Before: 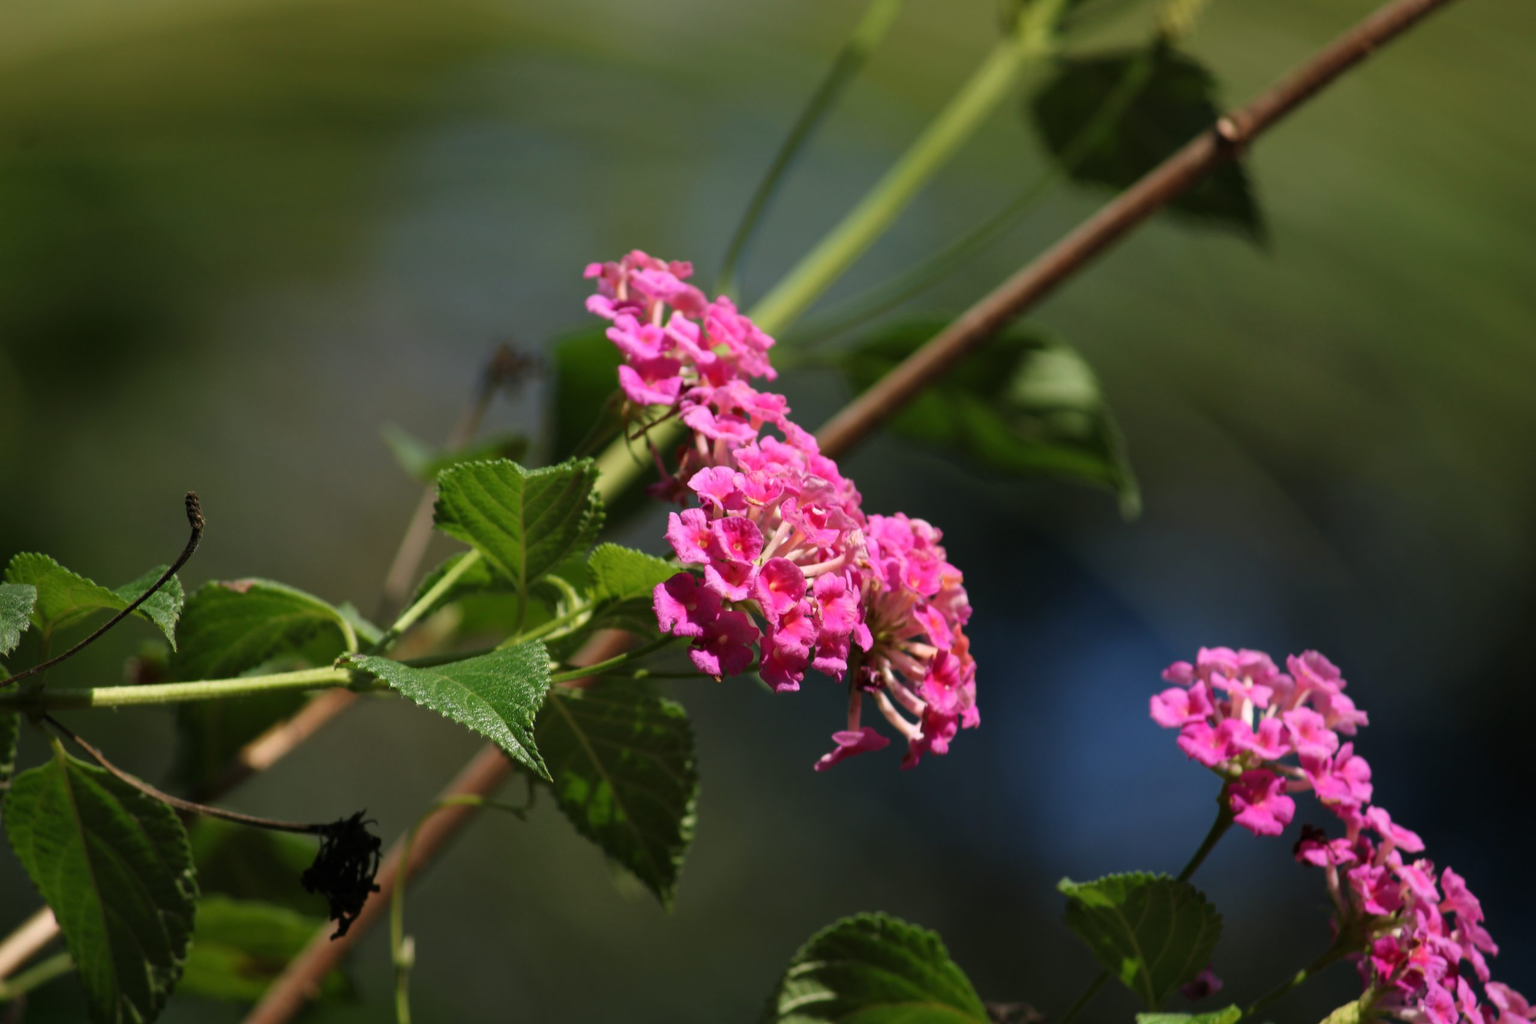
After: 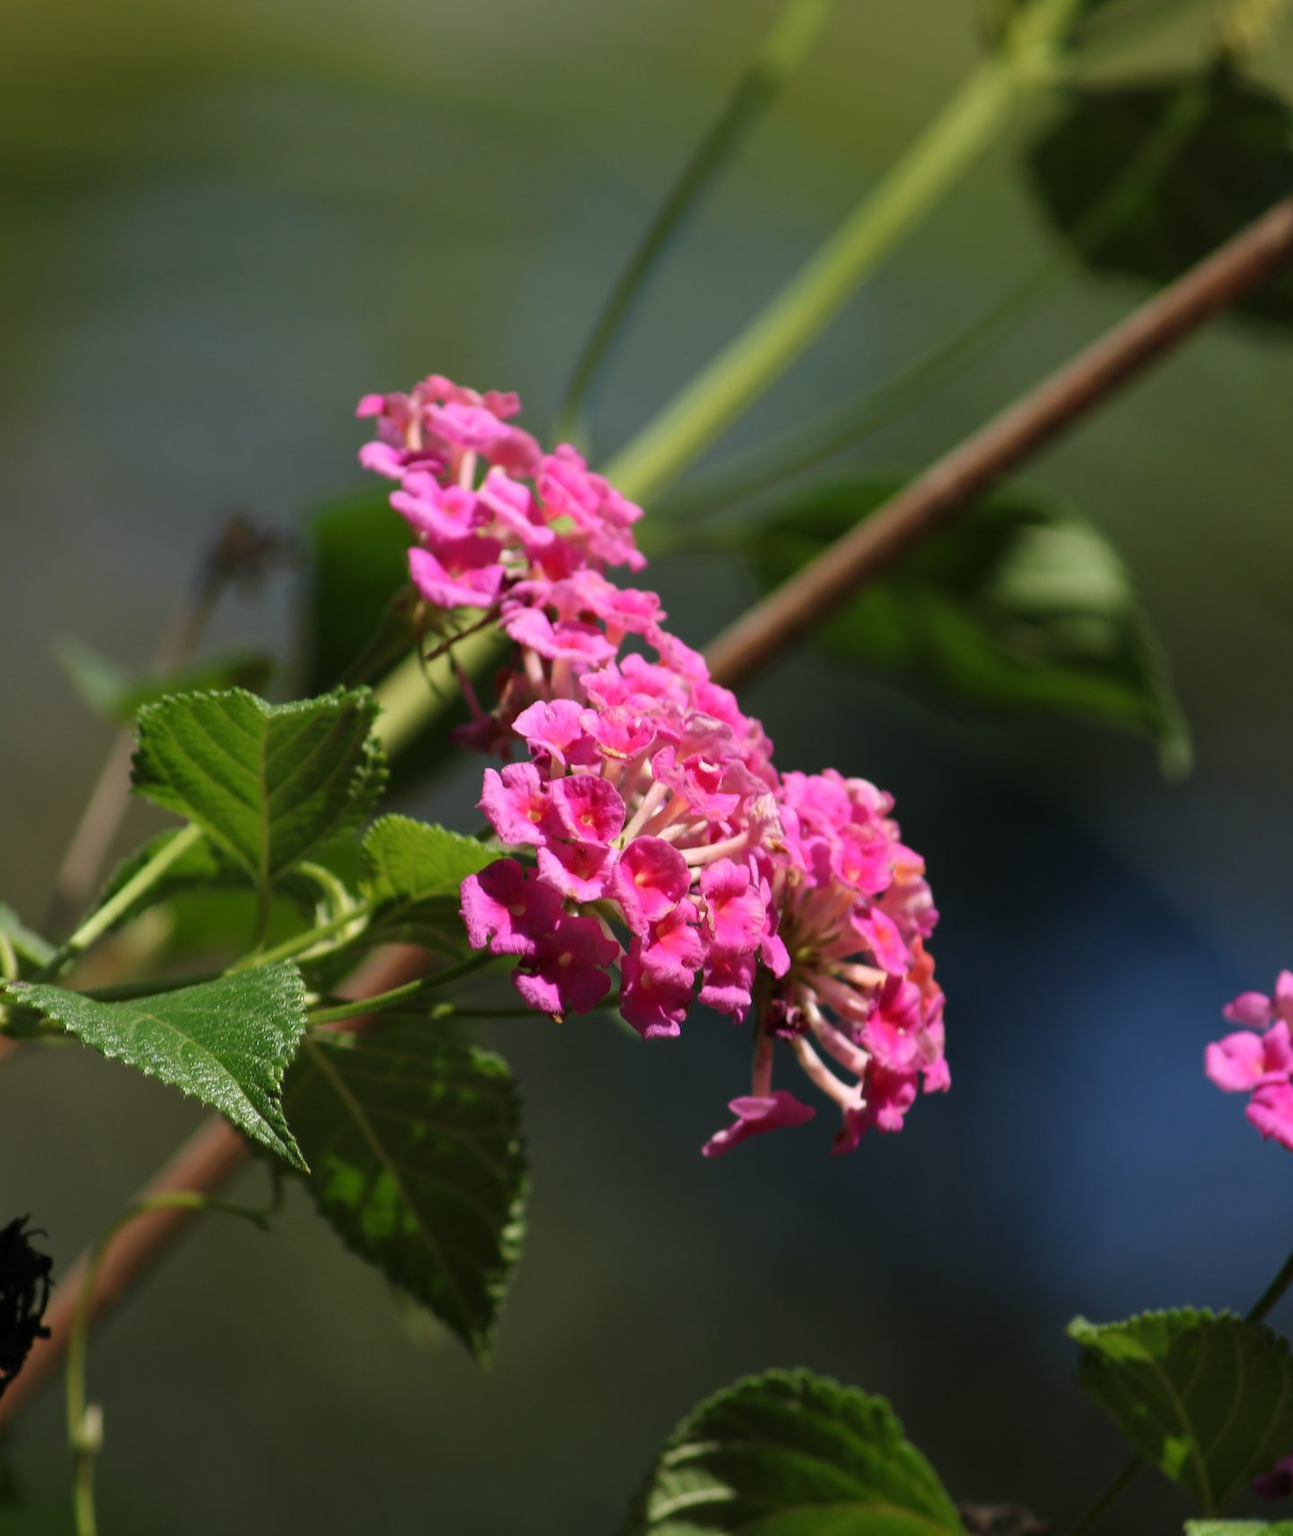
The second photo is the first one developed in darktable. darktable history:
crop and rotate: left 22.571%, right 21.244%
